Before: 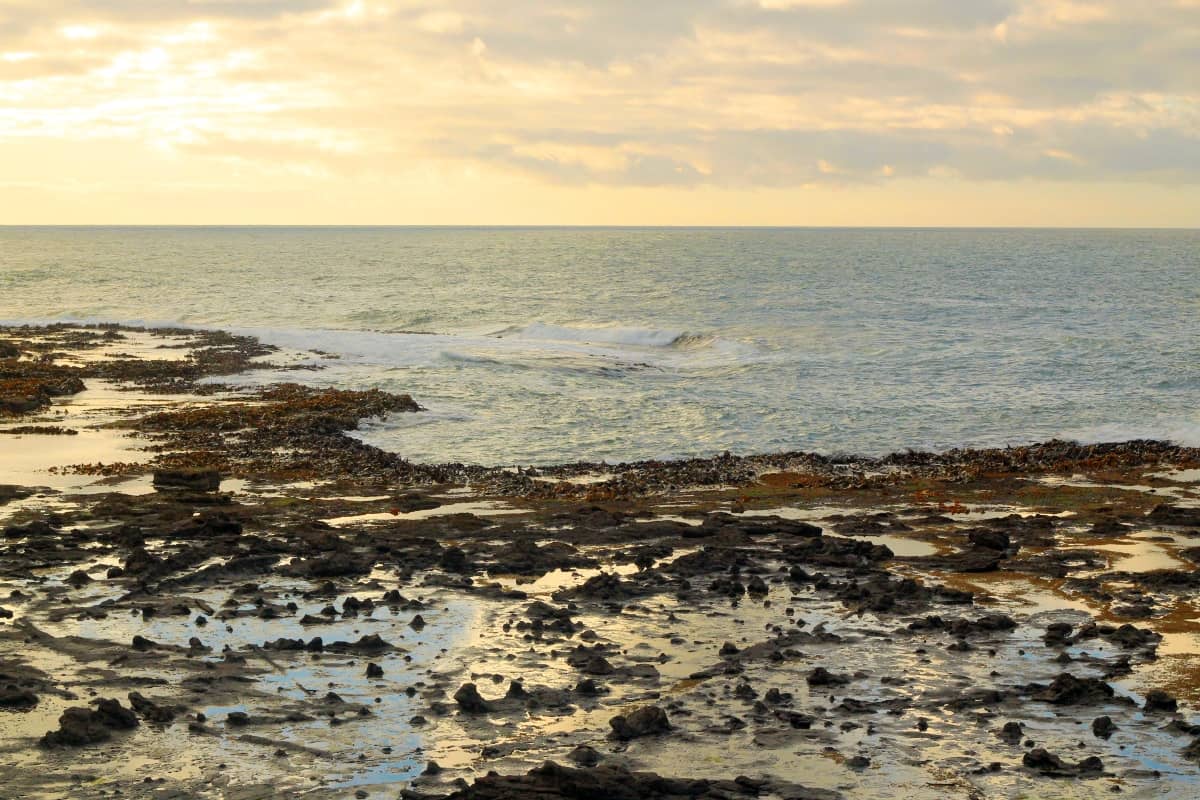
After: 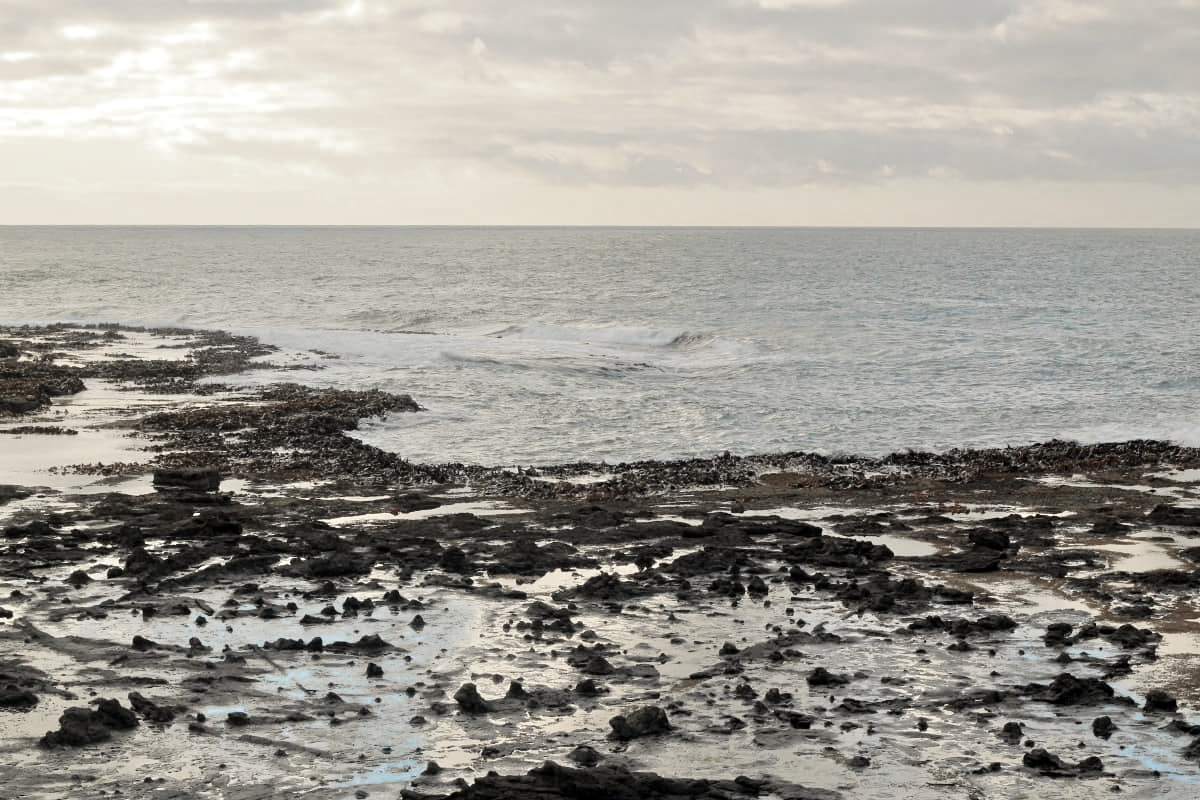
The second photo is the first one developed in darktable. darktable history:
exposure: black level correction 0.001, compensate highlight preservation false
tone equalizer: -8 EV 0.008 EV, -7 EV -0.007 EV, -6 EV 0.032 EV, -5 EV 0.023 EV, -4 EV 0.277 EV, -3 EV 0.635 EV, -2 EV 0.592 EV, -1 EV 0.174 EV, +0 EV 0.054 EV, mask exposure compensation -0.51 EV
color zones: curves: ch0 [(0, 0.613) (0.01, 0.613) (0.245, 0.448) (0.498, 0.529) (0.642, 0.665) (0.879, 0.777) (0.99, 0.613)]; ch1 [(0, 0.272) (0.219, 0.127) (0.724, 0.346)]
